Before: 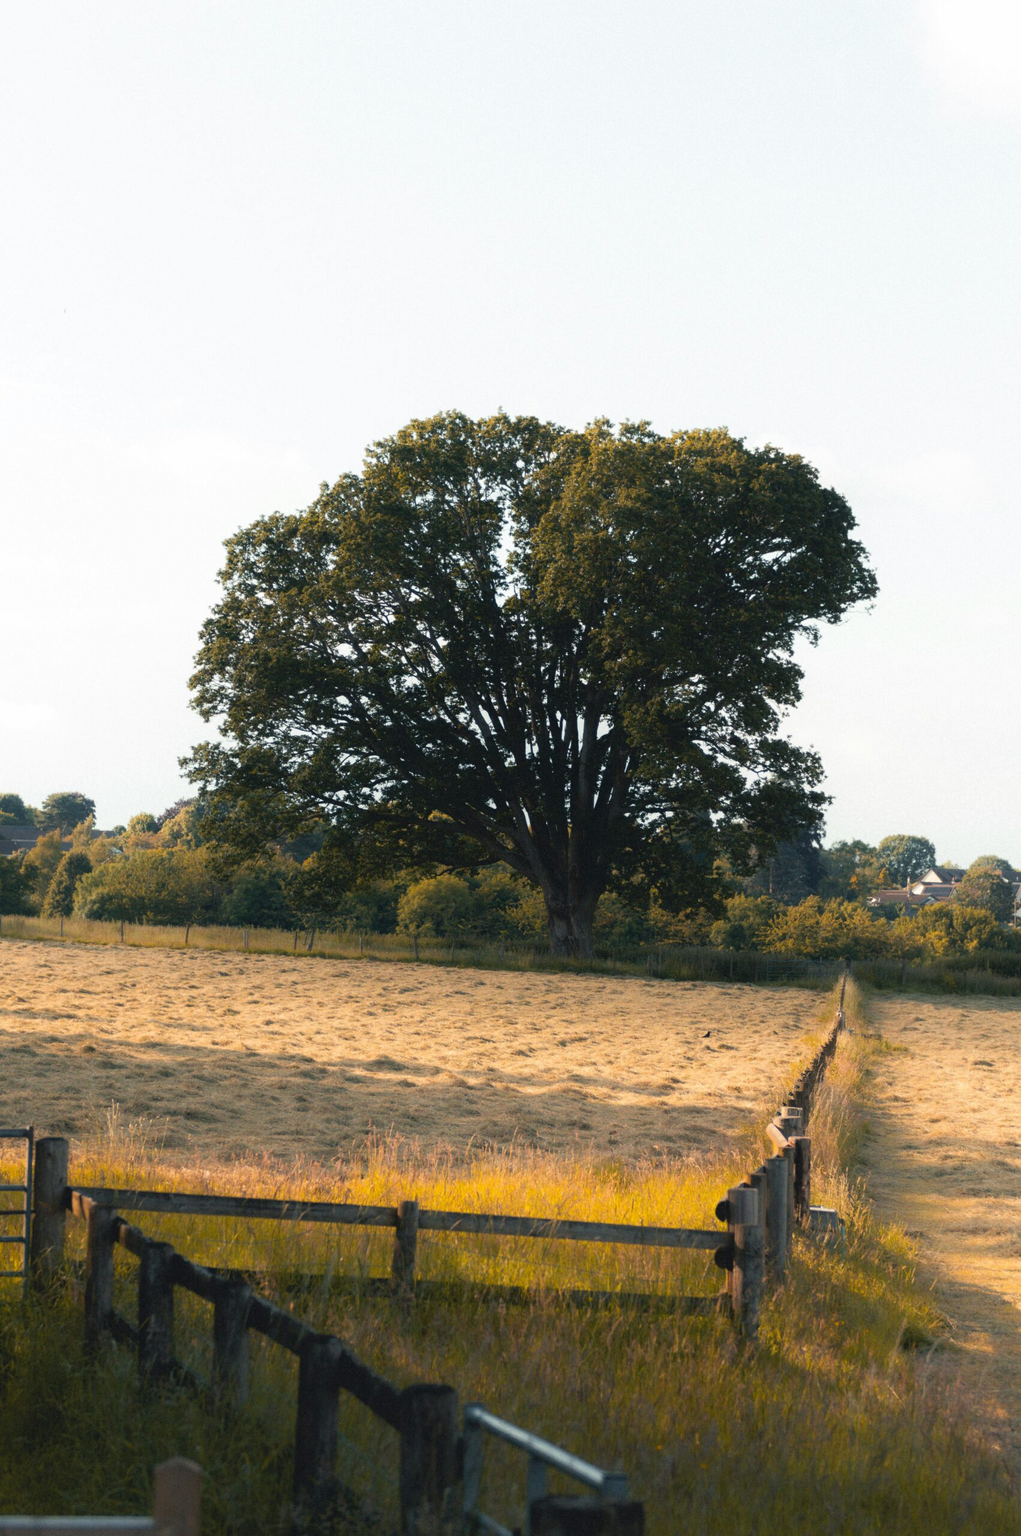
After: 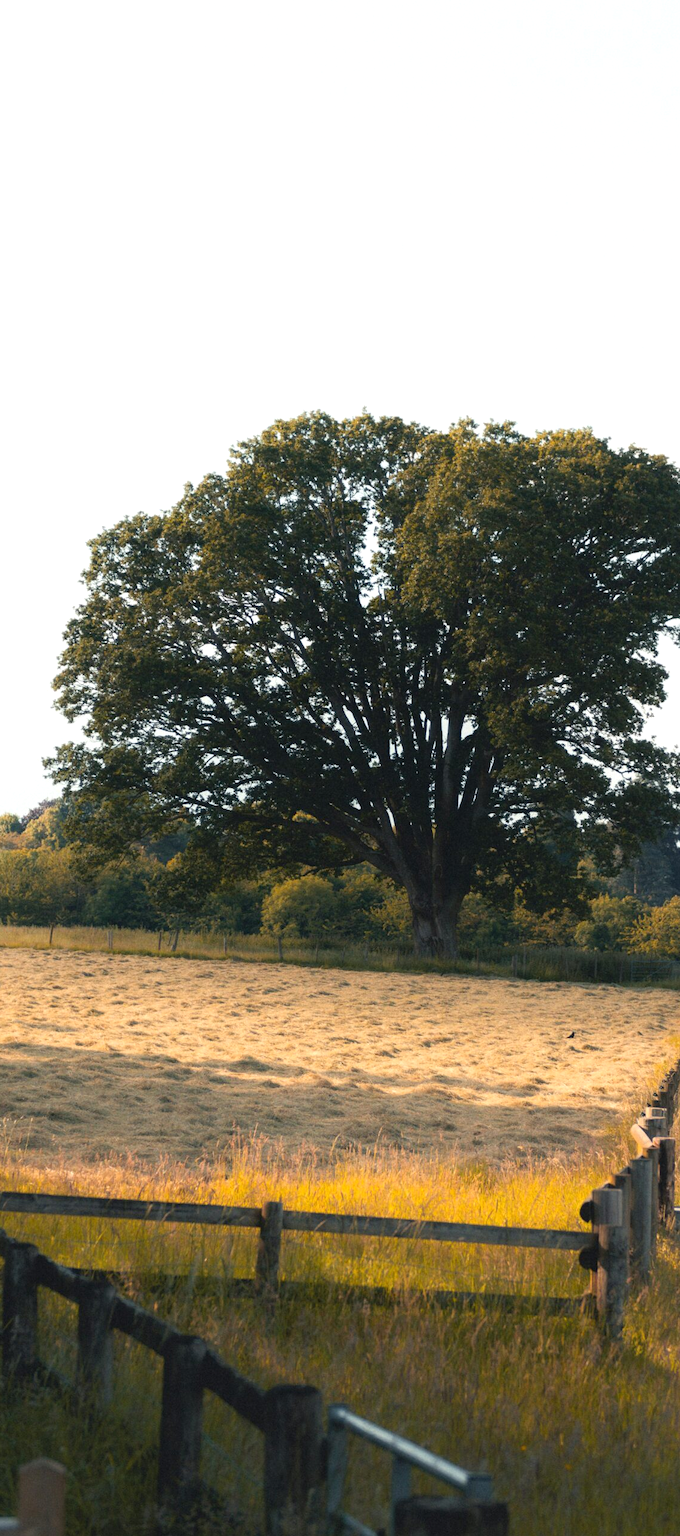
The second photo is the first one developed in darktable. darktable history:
crop and rotate: left 13.432%, right 19.942%
exposure: exposure 0.187 EV, compensate highlight preservation false
